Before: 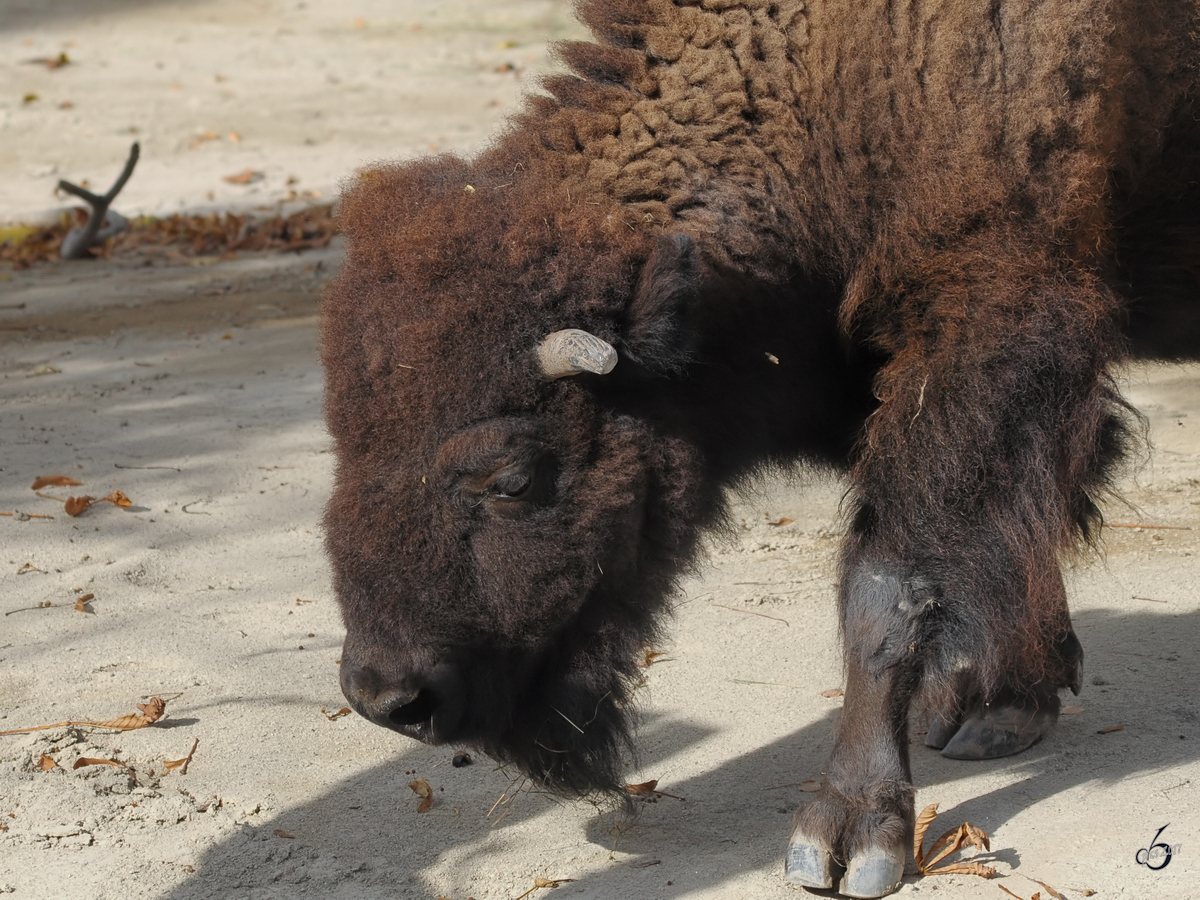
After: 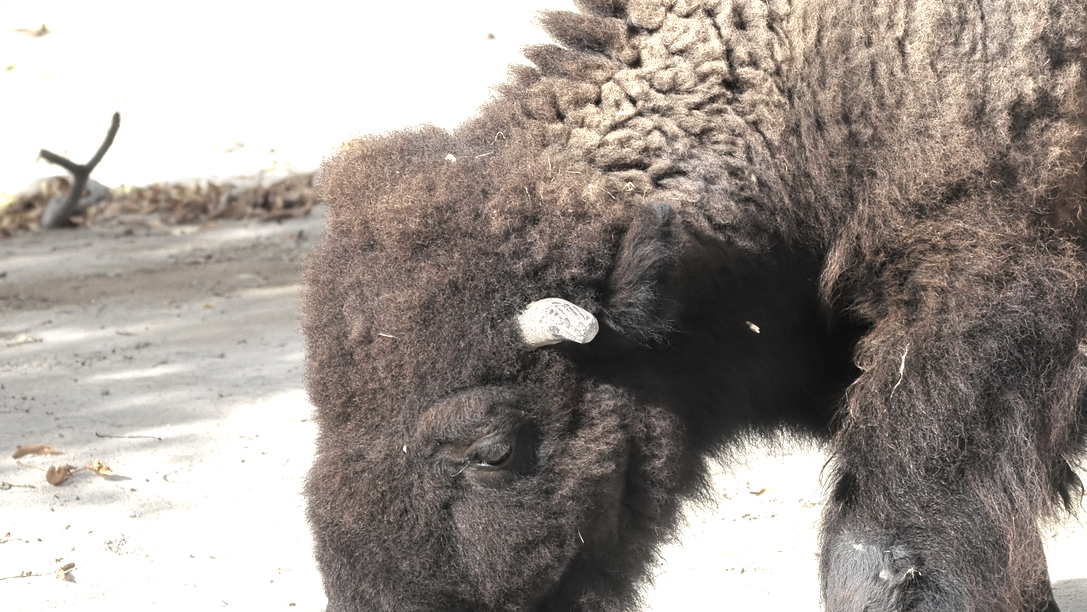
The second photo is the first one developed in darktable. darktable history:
color correction: highlights b* 0.018, saturation 0.975
exposure: black level correction 0, exposure 1.284 EV, compensate highlight preservation false
crop: left 1.609%, top 3.446%, right 7.778%, bottom 28.42%
color zones: curves: ch0 [(0.25, 0.667) (0.758, 0.368)]; ch1 [(0.215, 0.245) (0.761, 0.373)]; ch2 [(0.247, 0.554) (0.761, 0.436)]
